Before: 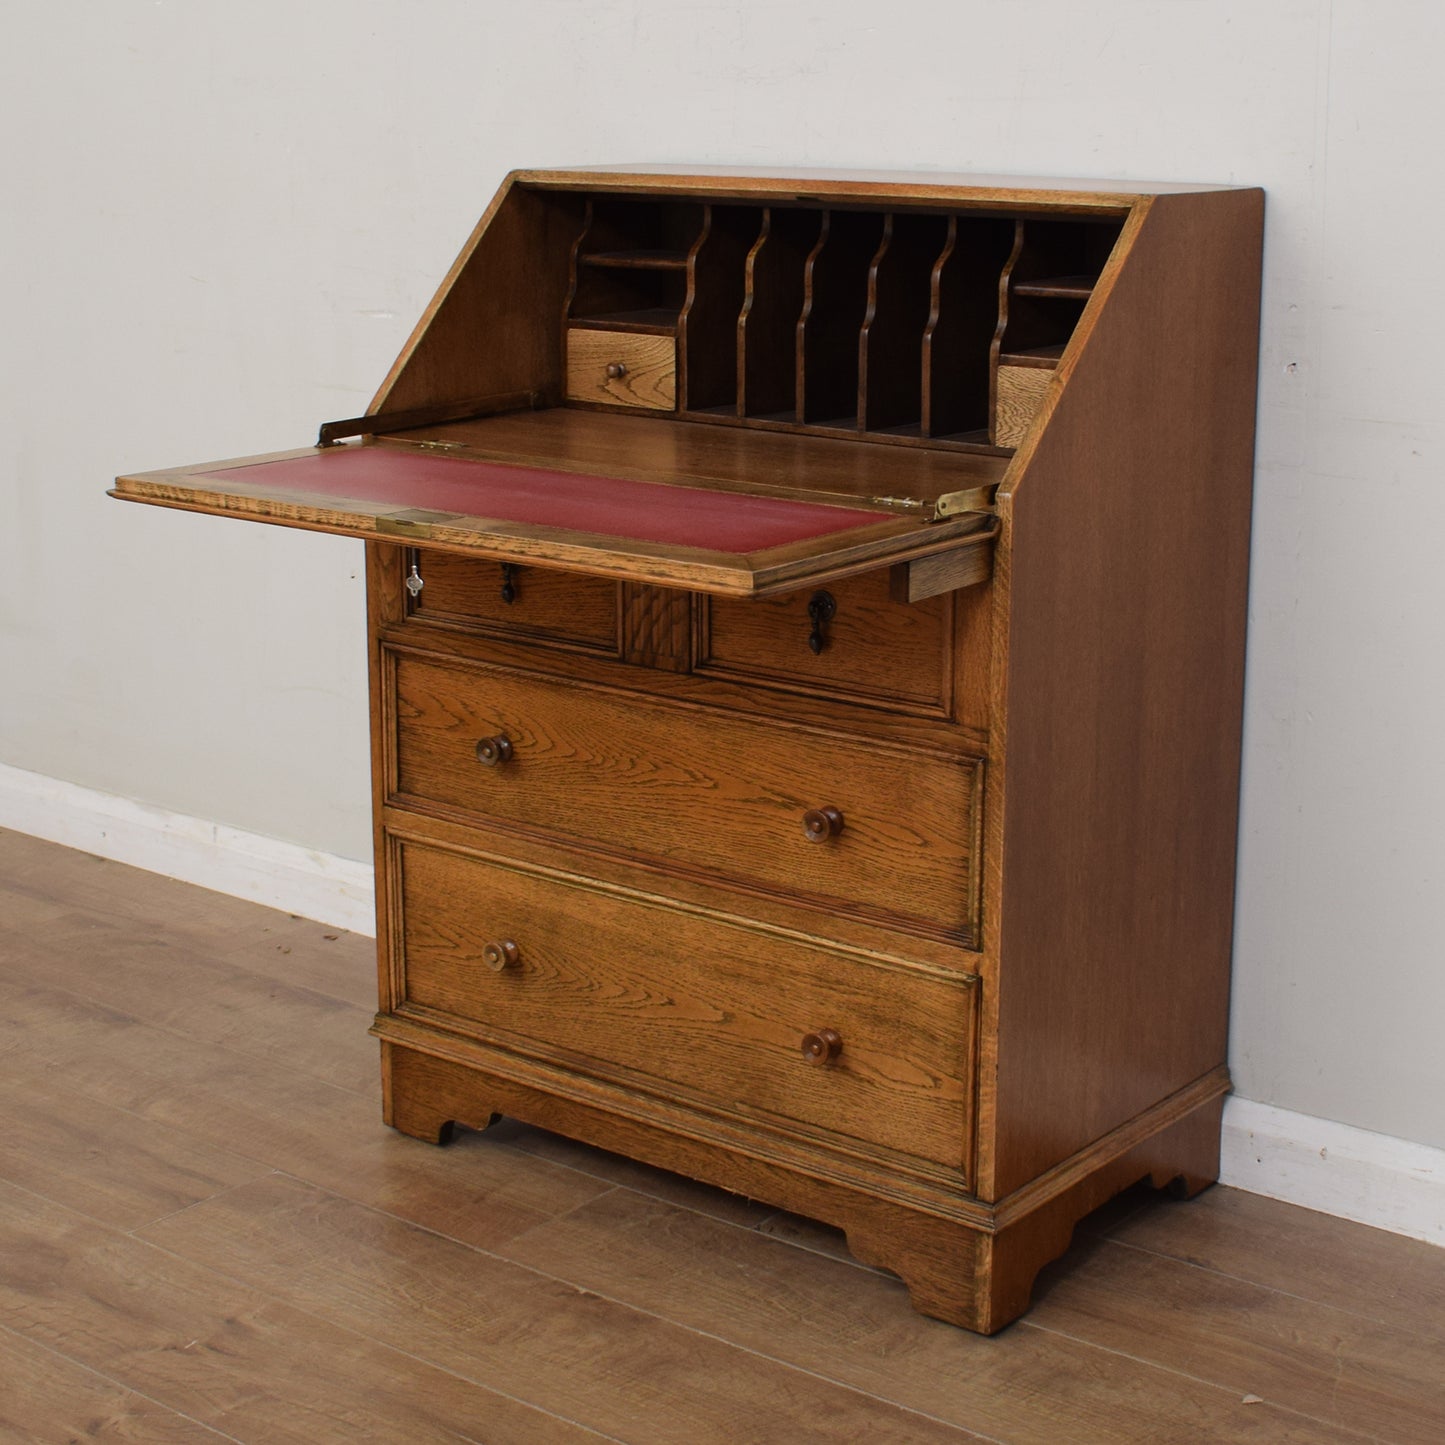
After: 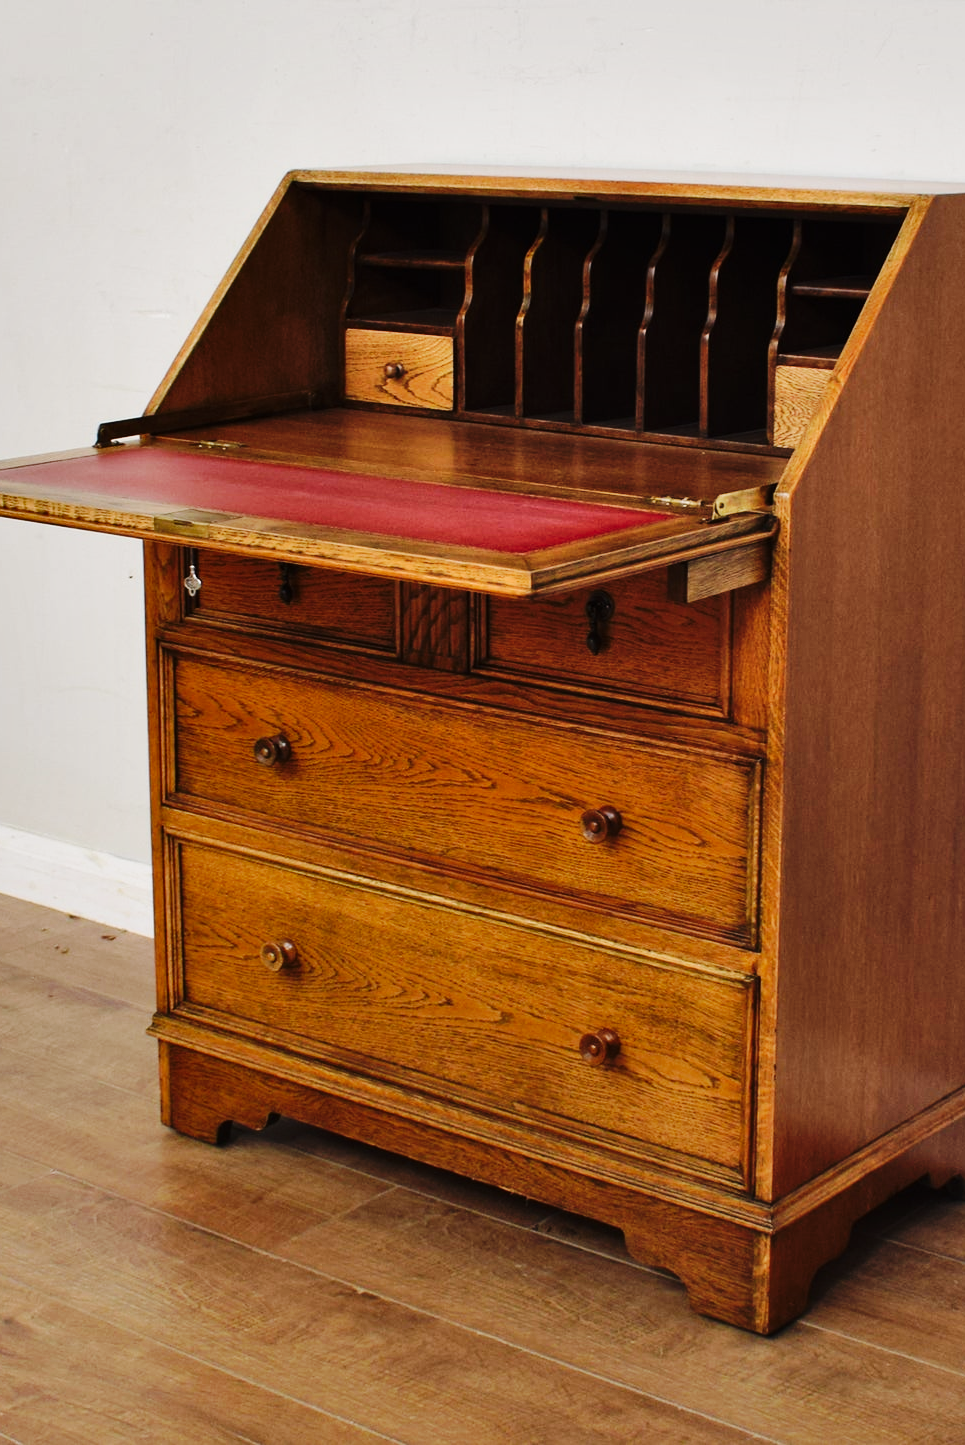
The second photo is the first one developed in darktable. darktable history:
base curve: curves: ch0 [(0, 0) (0.036, 0.025) (0.121, 0.166) (0.206, 0.329) (0.605, 0.79) (1, 1)], preserve colors none
crop and rotate: left 15.374%, right 17.823%
shadows and highlights: low approximation 0.01, soften with gaussian
